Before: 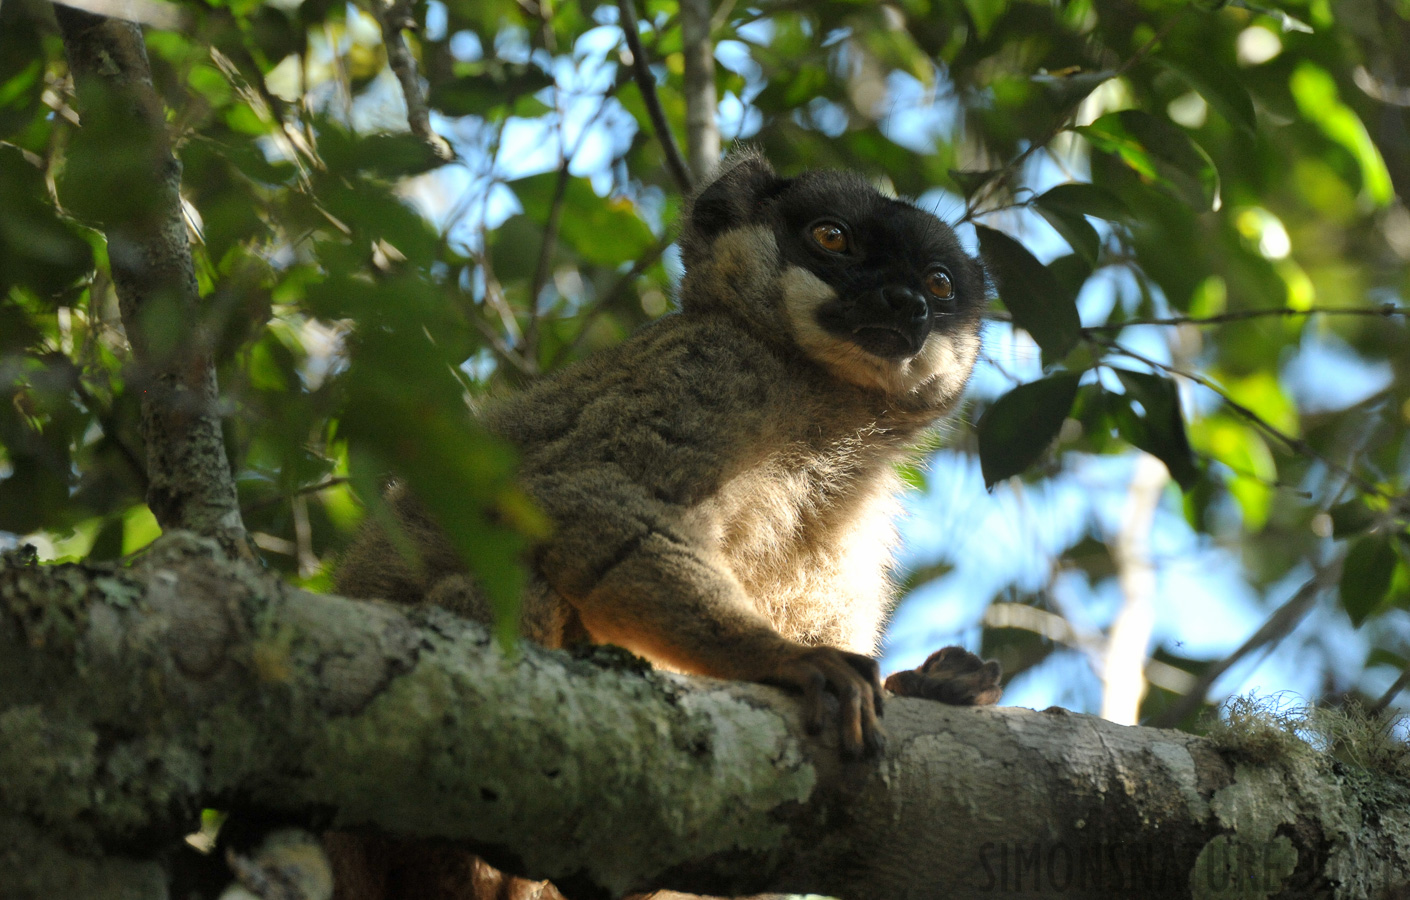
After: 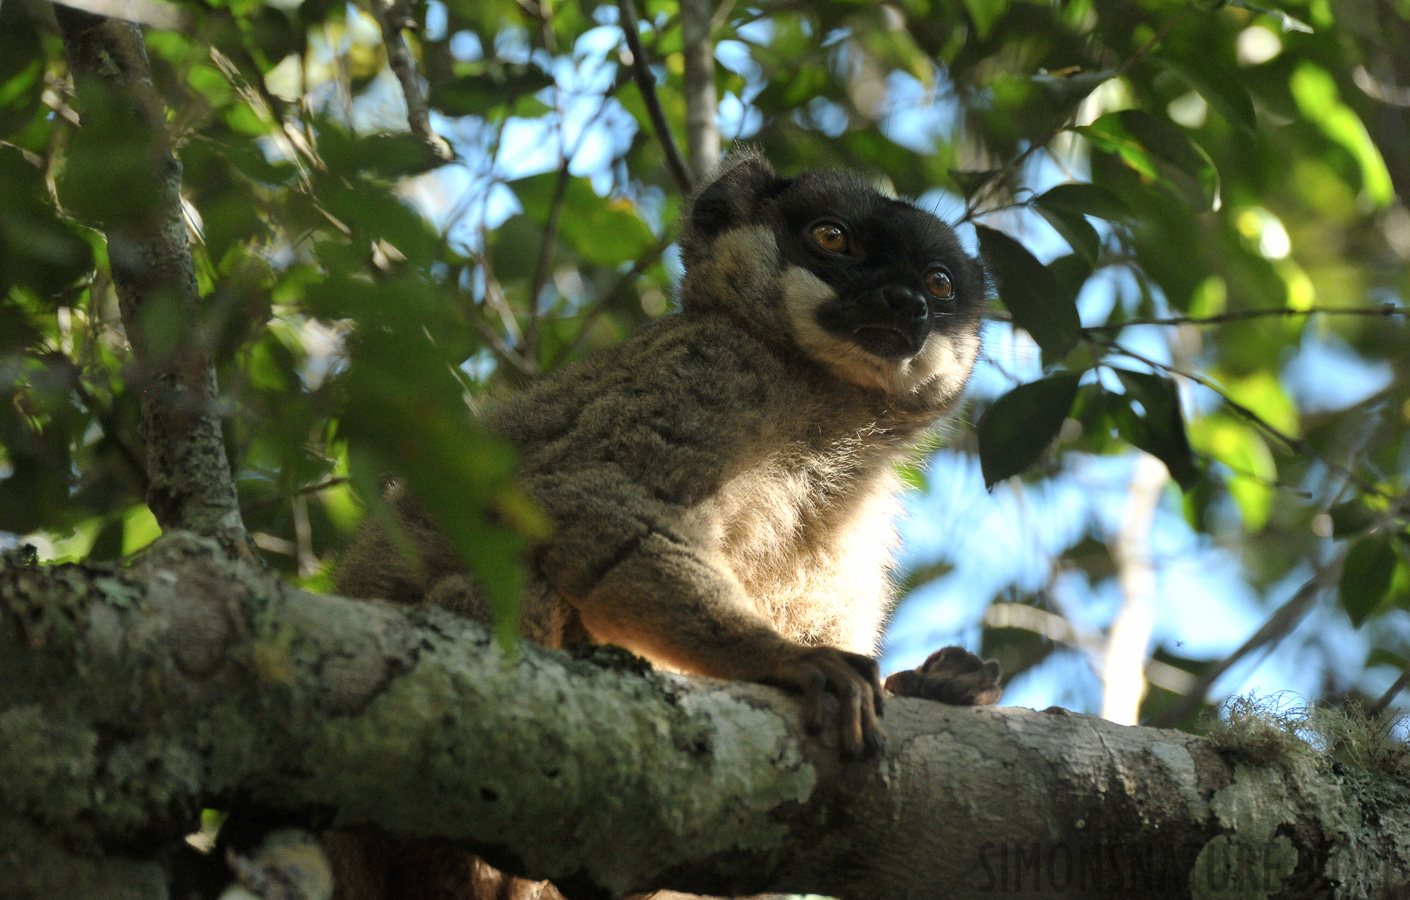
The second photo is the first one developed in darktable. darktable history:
color zones: curves: ch0 [(0, 0.558) (0.143, 0.559) (0.286, 0.529) (0.429, 0.505) (0.571, 0.5) (0.714, 0.5) (0.857, 0.5) (1, 0.558)]; ch1 [(0, 0.469) (0.01, 0.469) (0.12, 0.446) (0.248, 0.469) (0.5, 0.5) (0.748, 0.5) (0.99, 0.469) (1, 0.469)]
